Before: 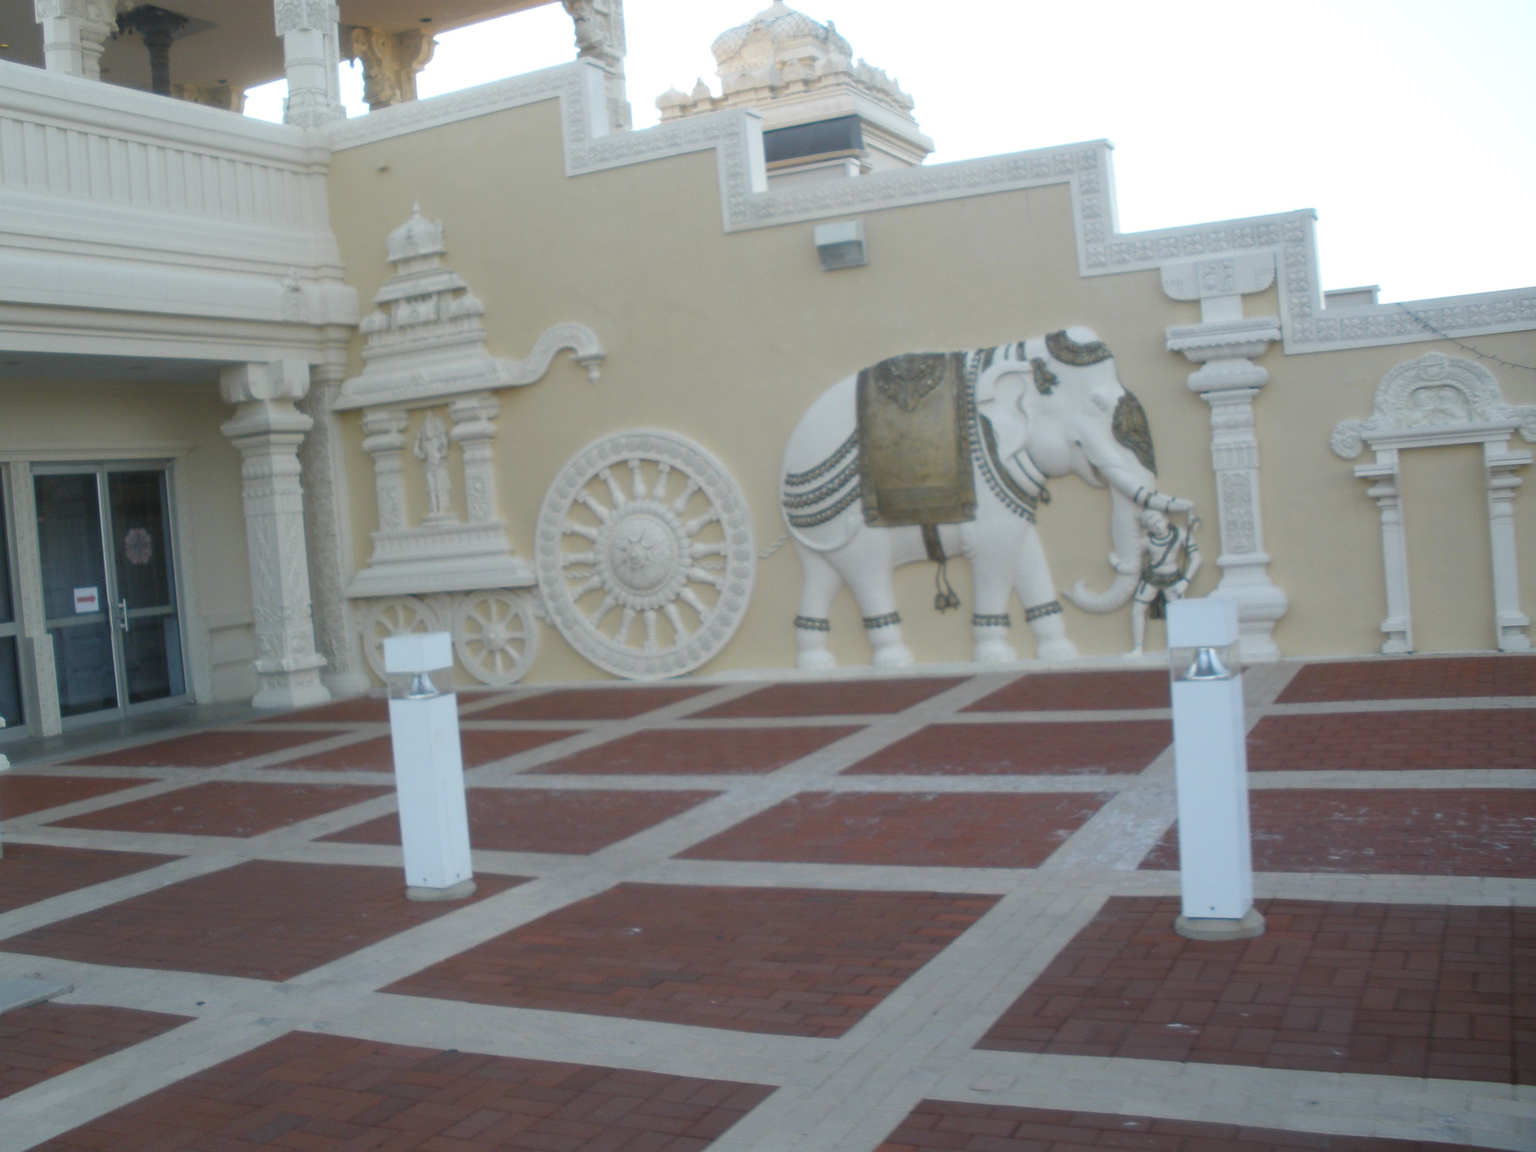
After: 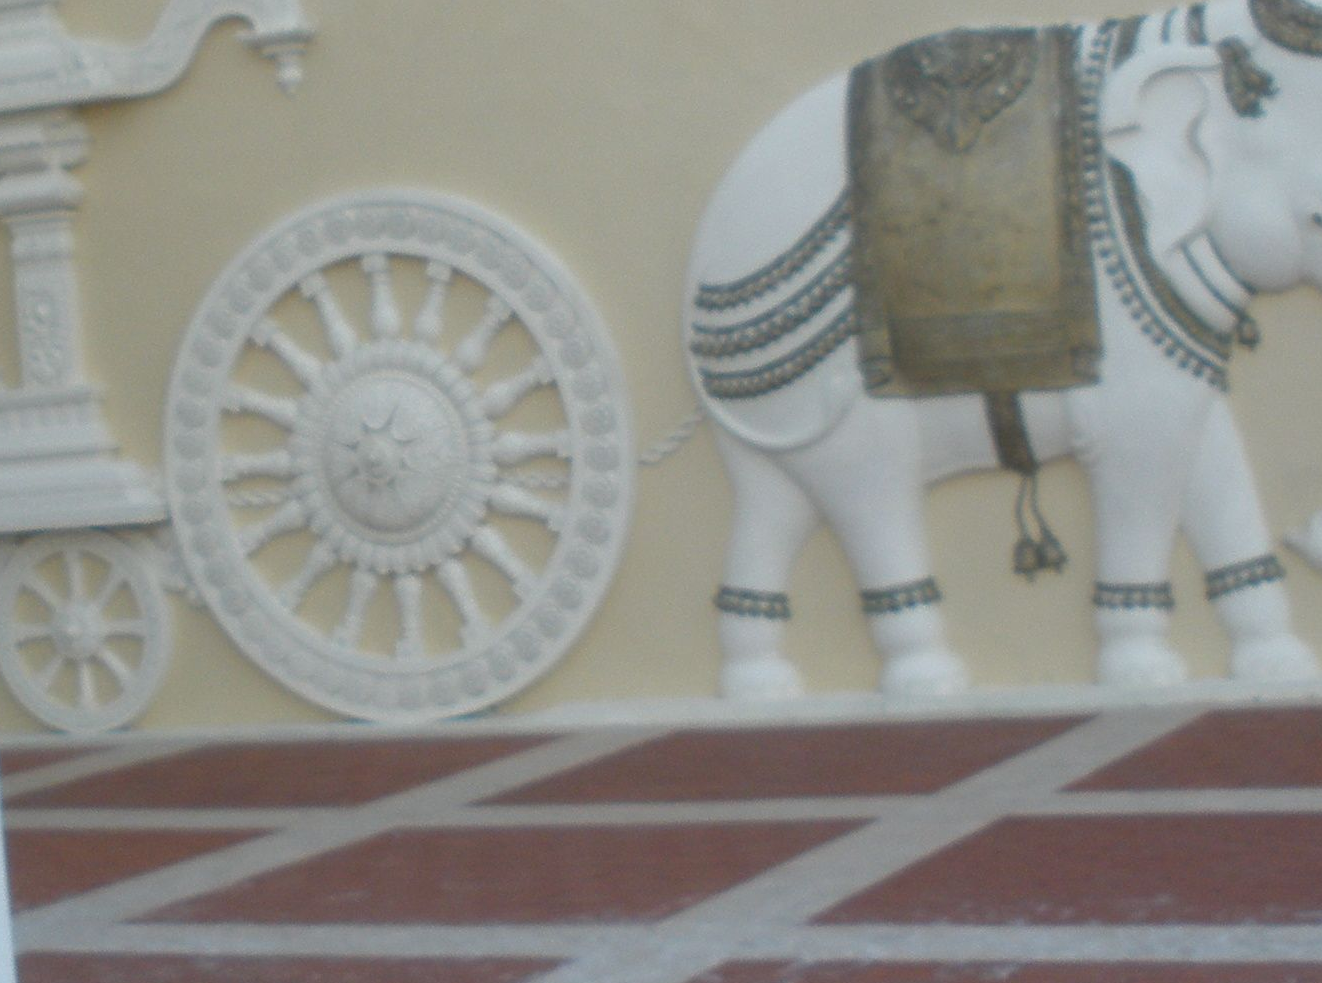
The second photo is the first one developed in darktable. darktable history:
crop: left 29.838%, top 29.517%, right 29.631%, bottom 30.295%
